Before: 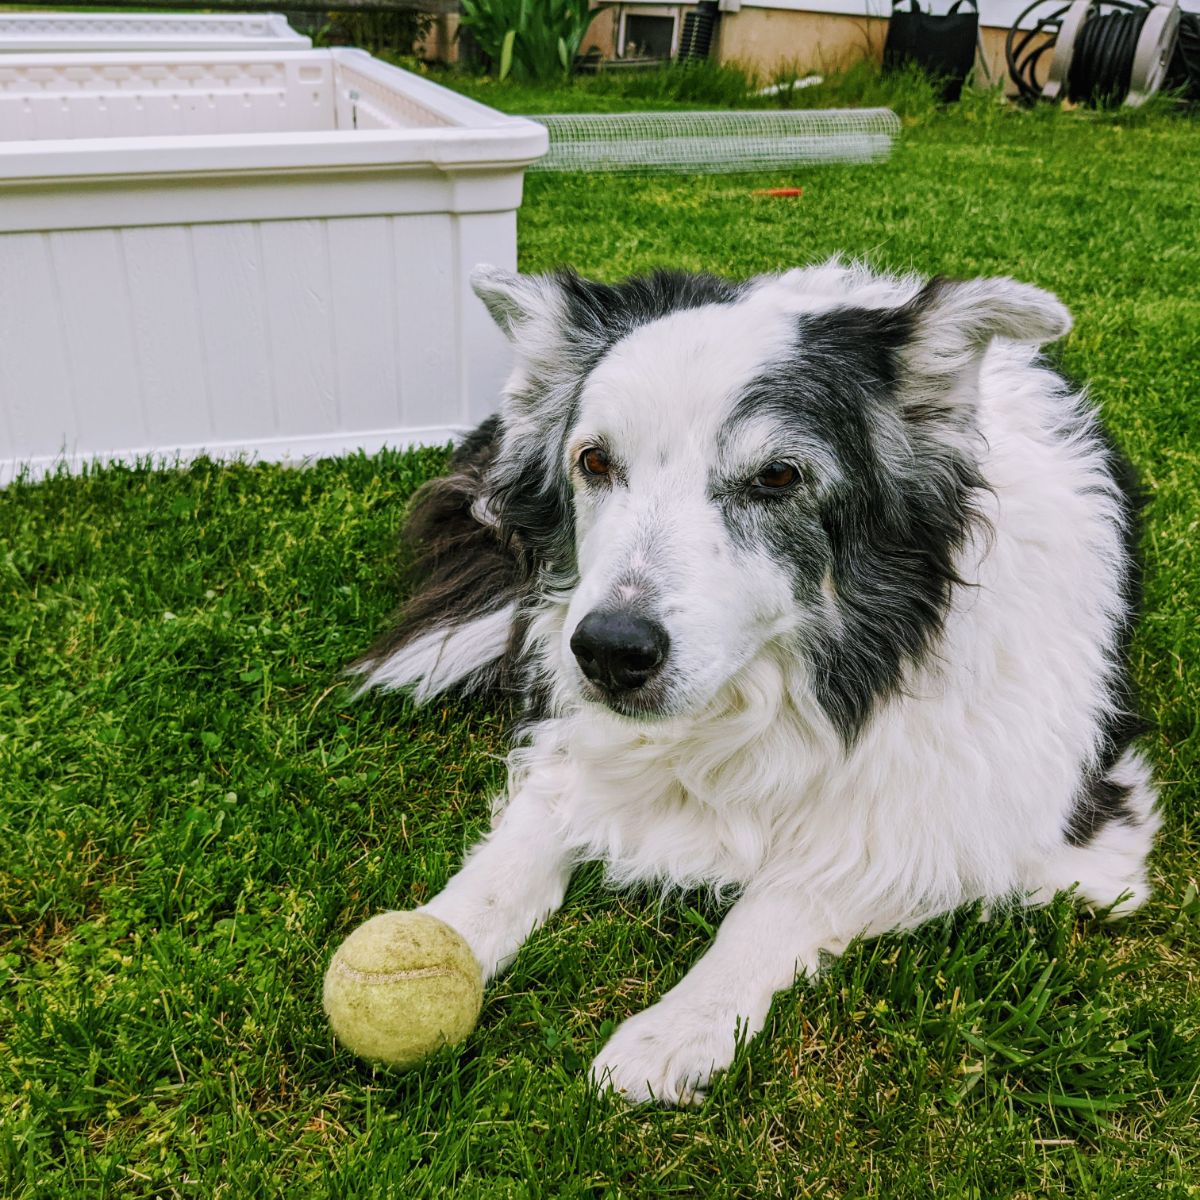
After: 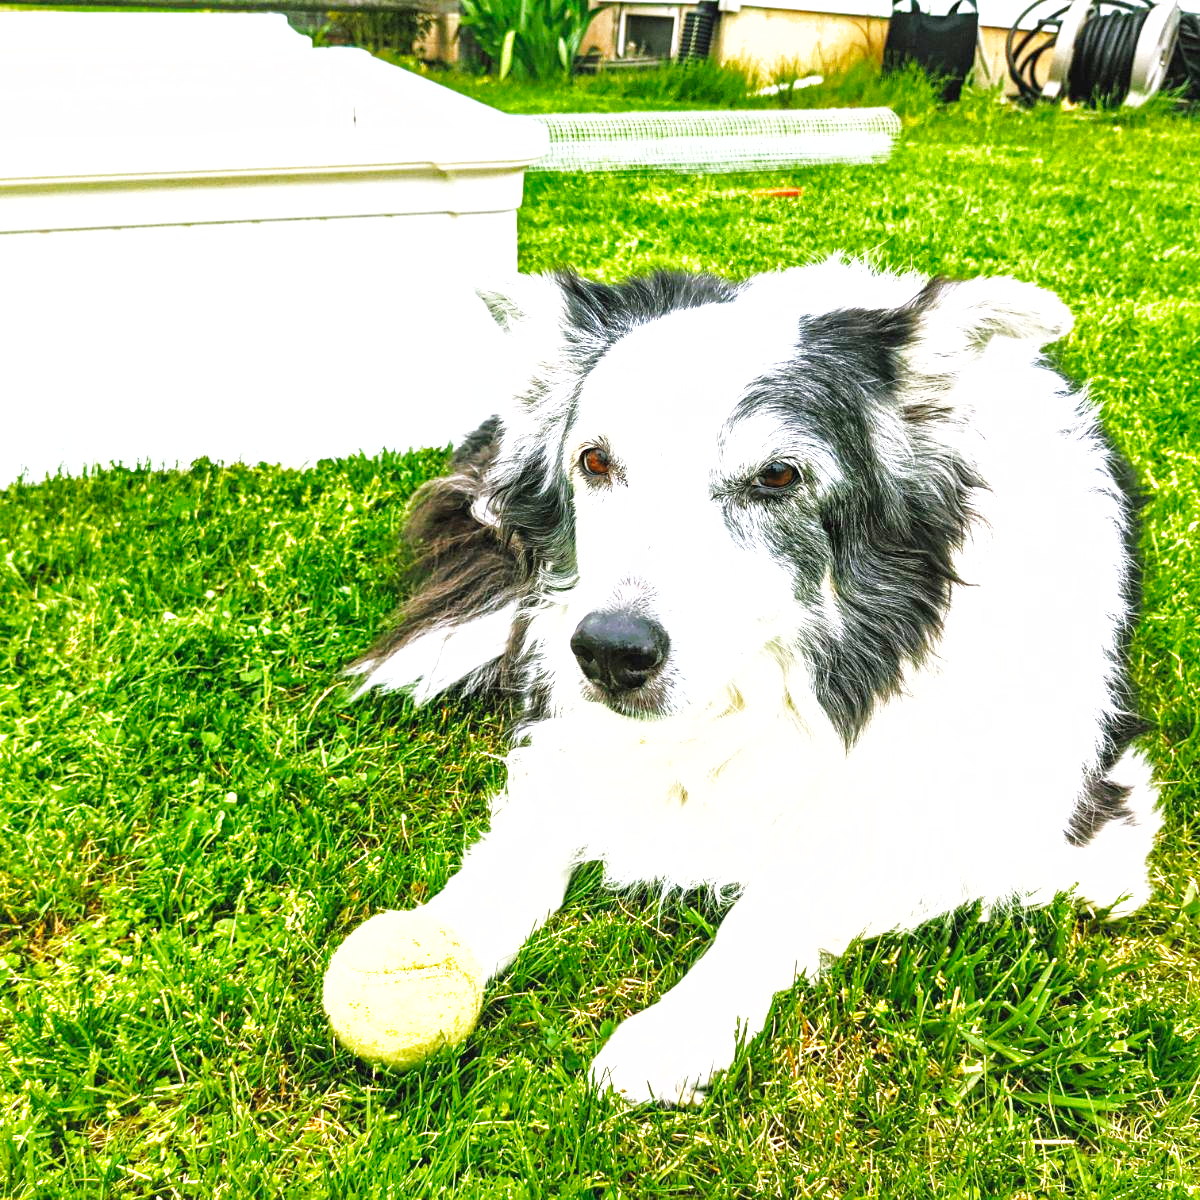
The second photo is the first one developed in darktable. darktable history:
exposure: black level correction 0, exposure 1.679 EV, compensate exposure bias true, compensate highlight preservation false
contrast brightness saturation: saturation -0.021
shadows and highlights: on, module defaults
base curve: curves: ch0 [(0, 0) (0.032, 0.025) (0.121, 0.166) (0.206, 0.329) (0.605, 0.79) (1, 1)], preserve colors none
